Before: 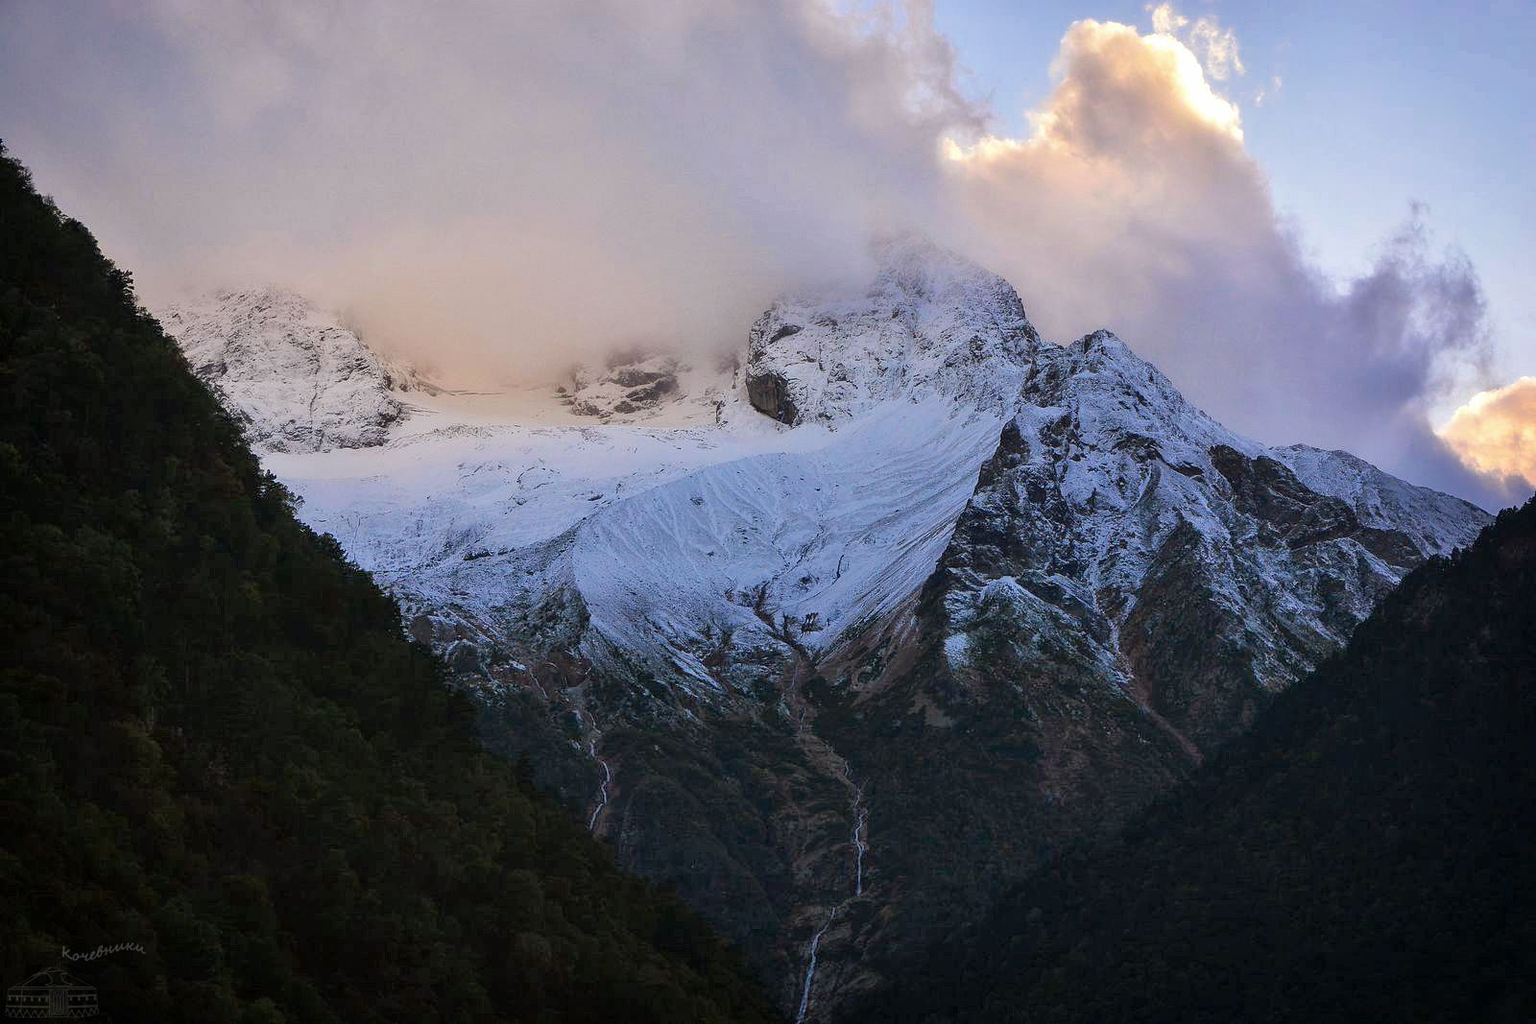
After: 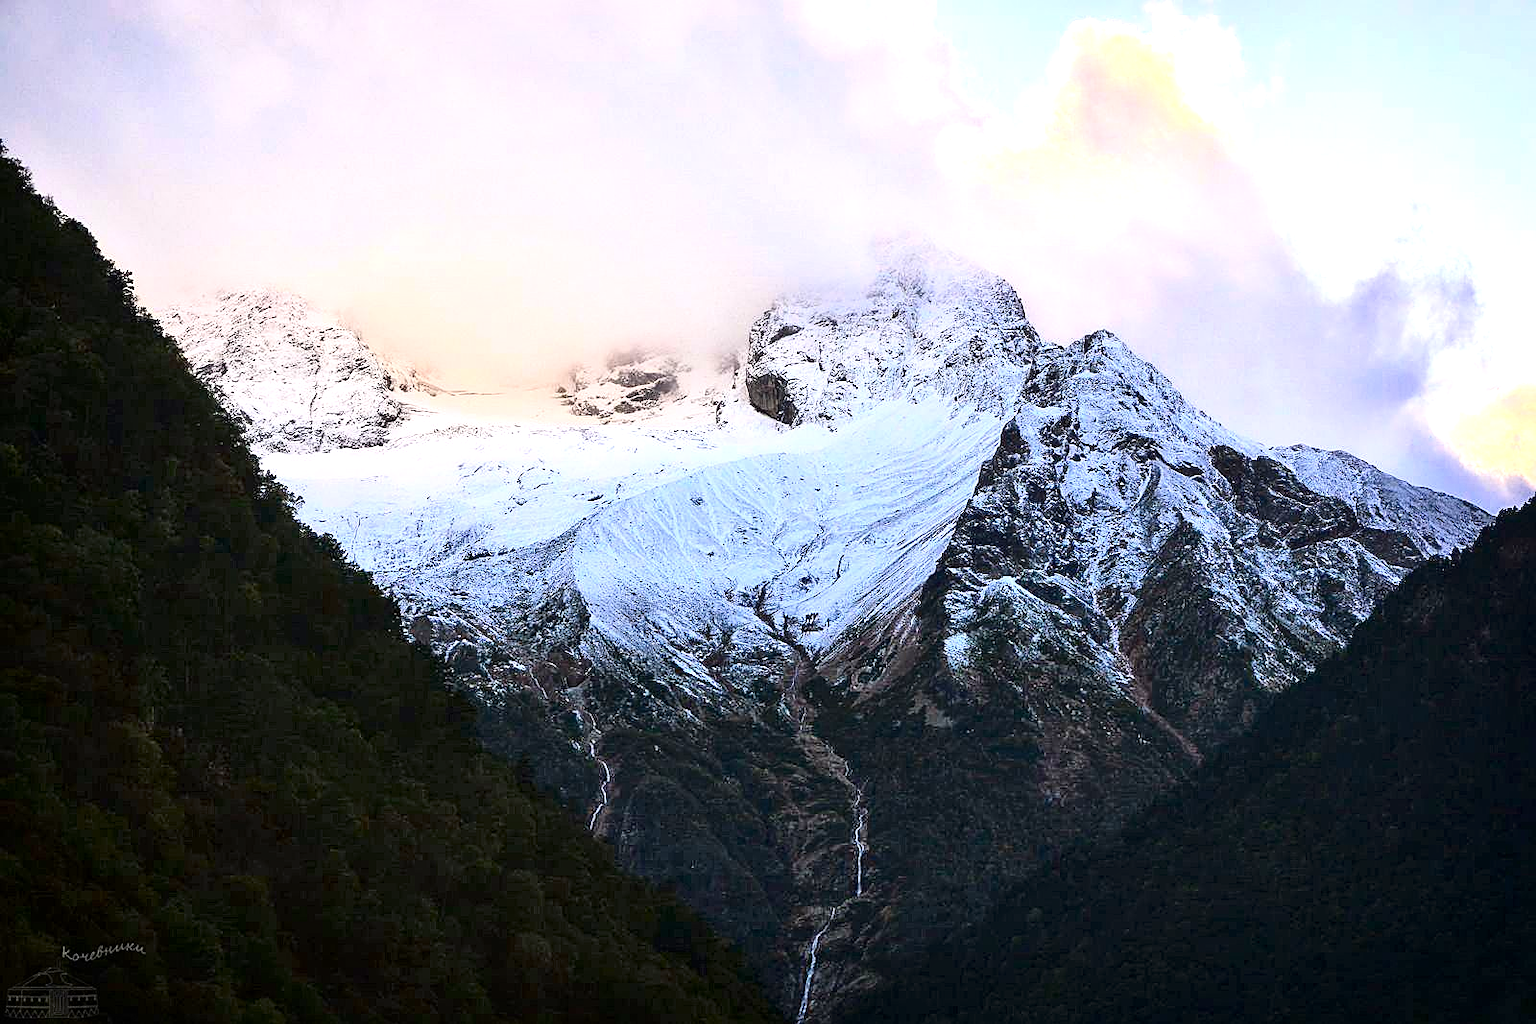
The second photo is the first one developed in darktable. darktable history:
exposure: black level correction 0, exposure 1.449 EV, compensate exposure bias true, compensate highlight preservation false
local contrast: mode bilateral grid, contrast 21, coarseness 50, detail 119%, midtone range 0.2
contrast brightness saturation: contrast 0.271
sharpen: on, module defaults
